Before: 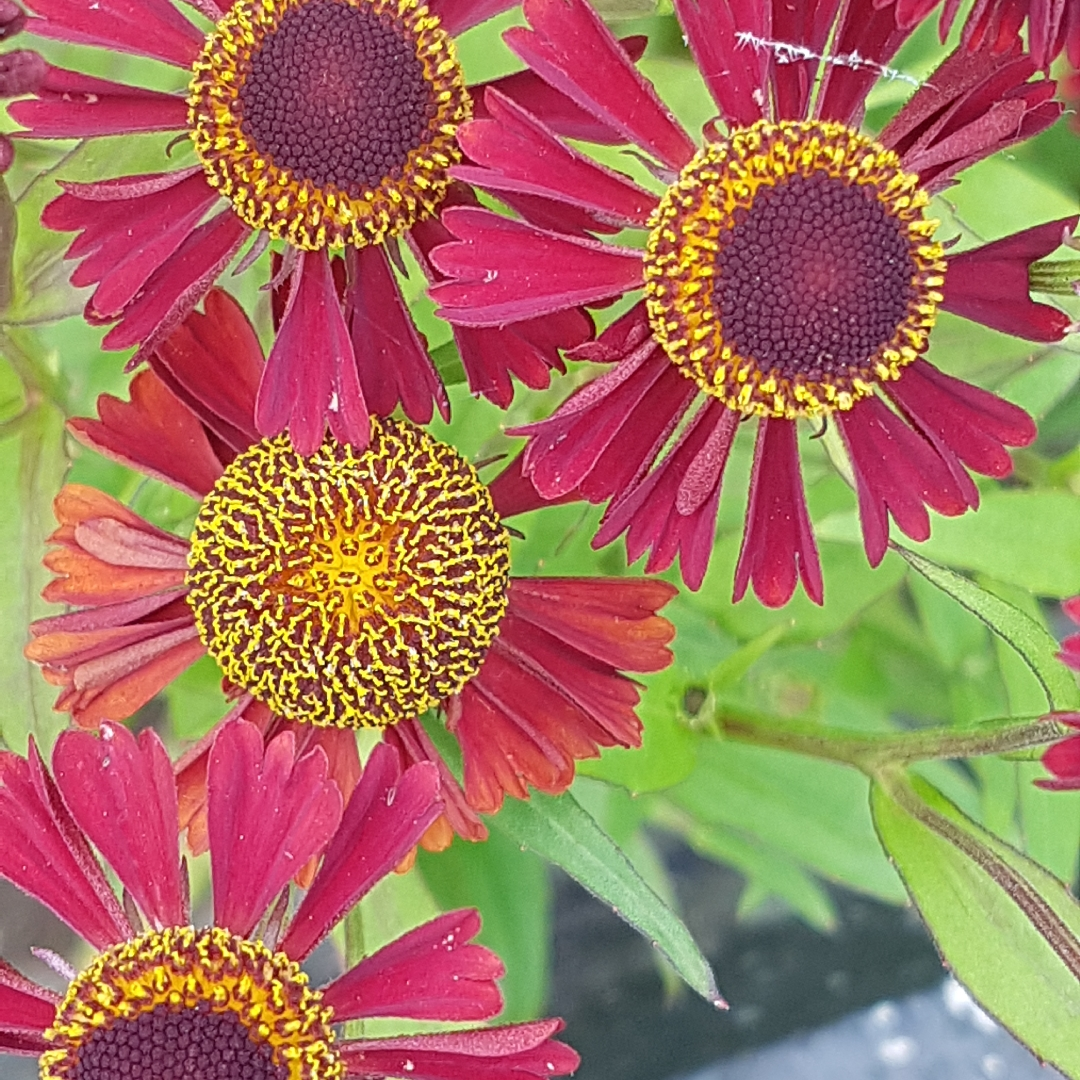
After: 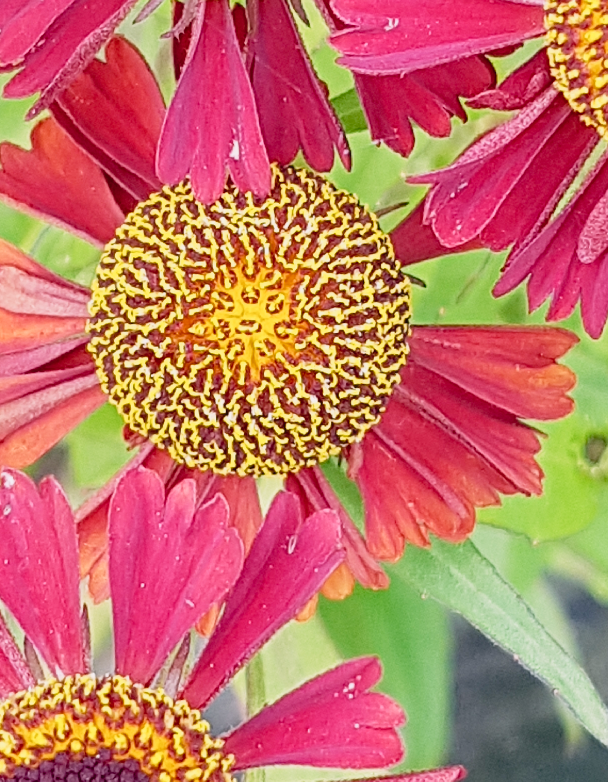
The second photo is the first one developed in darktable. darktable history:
tone curve: curves: ch0 [(0, 0.022) (0.114, 0.088) (0.282, 0.316) (0.446, 0.511) (0.613, 0.693) (0.786, 0.843) (0.999, 0.949)]; ch1 [(0, 0) (0.395, 0.343) (0.463, 0.427) (0.486, 0.474) (0.503, 0.5) (0.535, 0.522) (0.555, 0.546) (0.594, 0.614) (0.755, 0.793) (1, 1)]; ch2 [(0, 0) (0.369, 0.388) (0.449, 0.431) (0.501, 0.5) (0.528, 0.517) (0.561, 0.598) (0.697, 0.721) (1, 1)], preserve colors none
crop: left 9.255%, top 23.416%, right 34.412%, bottom 4.126%
color correction: highlights a* 3.04, highlights b* -1.42, shadows a* -0.09, shadows b* 2.45, saturation 0.982
